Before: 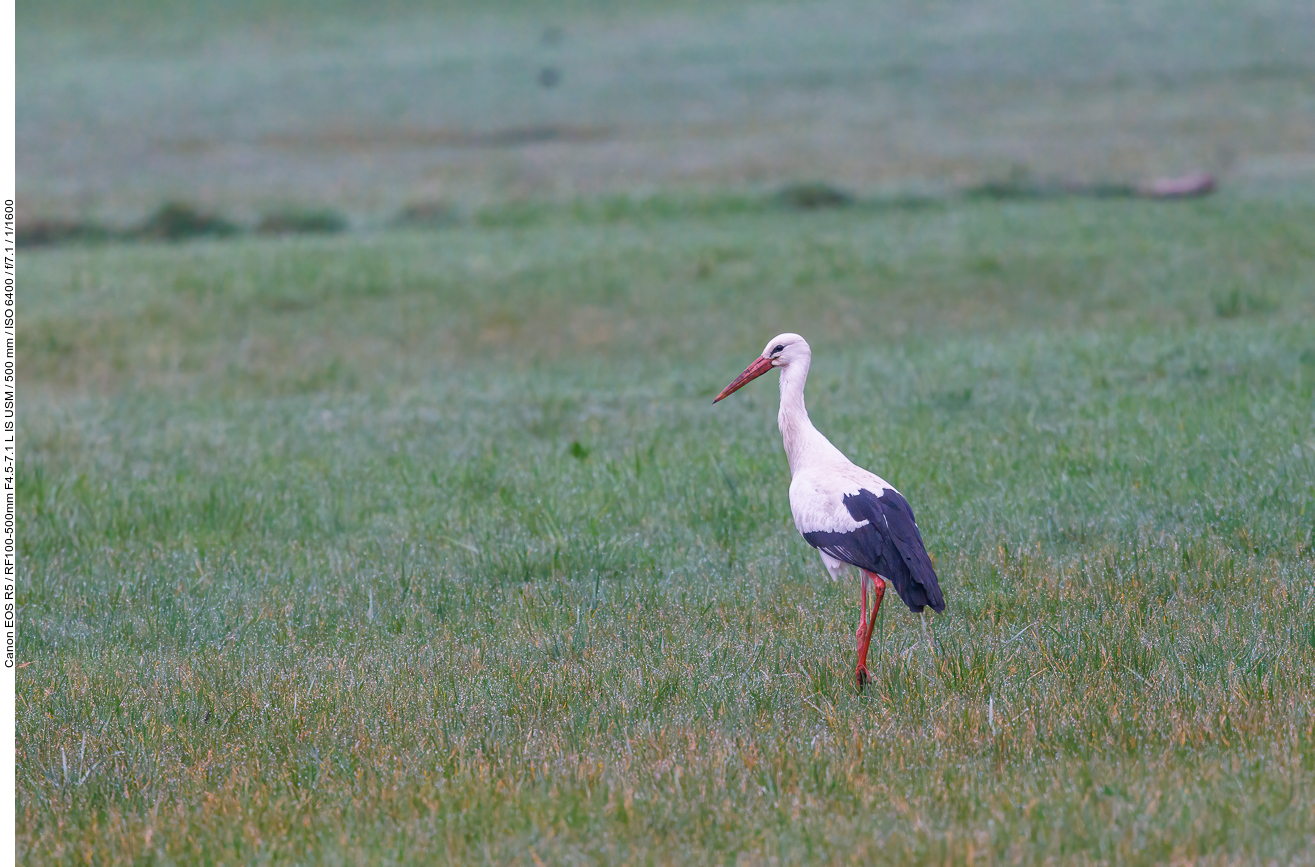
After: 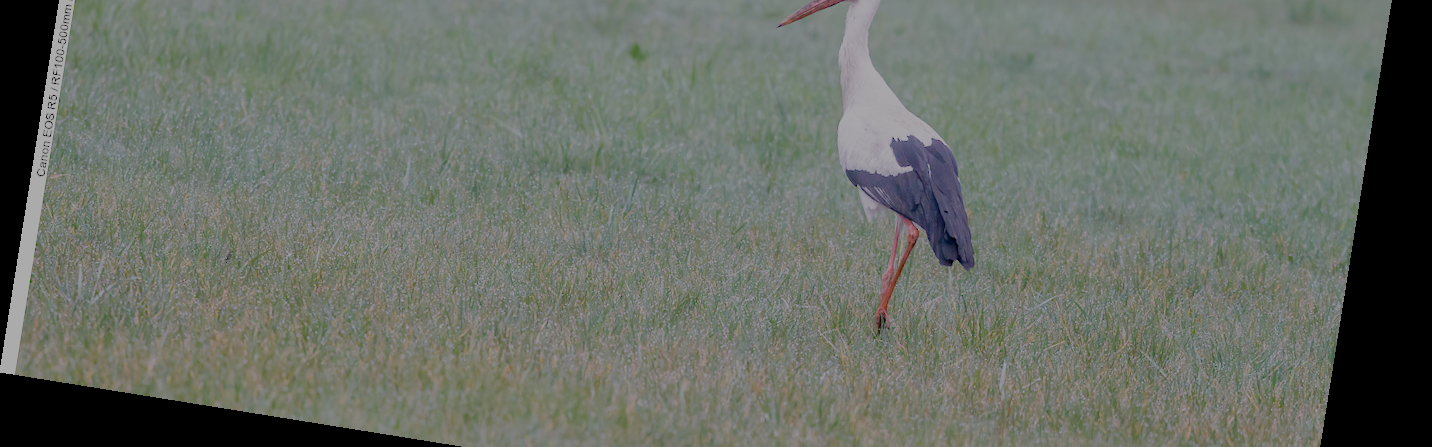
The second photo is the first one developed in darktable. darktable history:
contrast brightness saturation: saturation -0.17
rotate and perspective: rotation 9.12°, automatic cropping off
crop: top 45.551%, bottom 12.262%
filmic rgb: white relative exposure 8 EV, threshold 3 EV, structure ↔ texture 100%, target black luminance 0%, hardness 2.44, latitude 76.53%, contrast 0.562, shadows ↔ highlights balance 0%, preserve chrominance no, color science v4 (2020), iterations of high-quality reconstruction 10, type of noise poissonian, enable highlight reconstruction true
